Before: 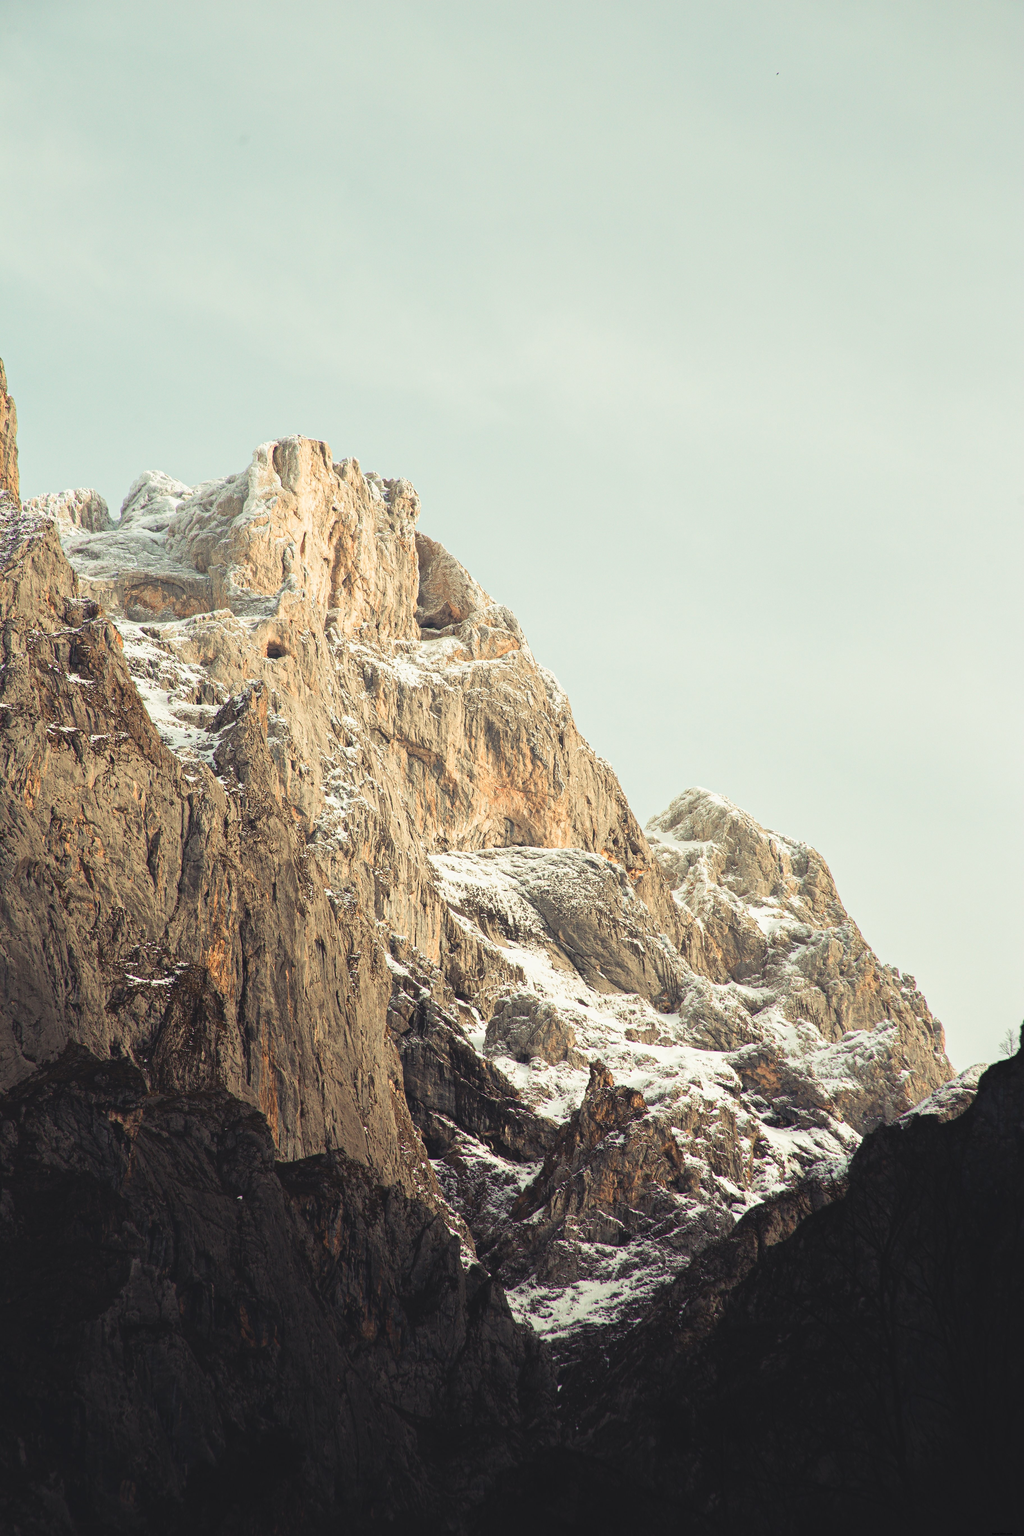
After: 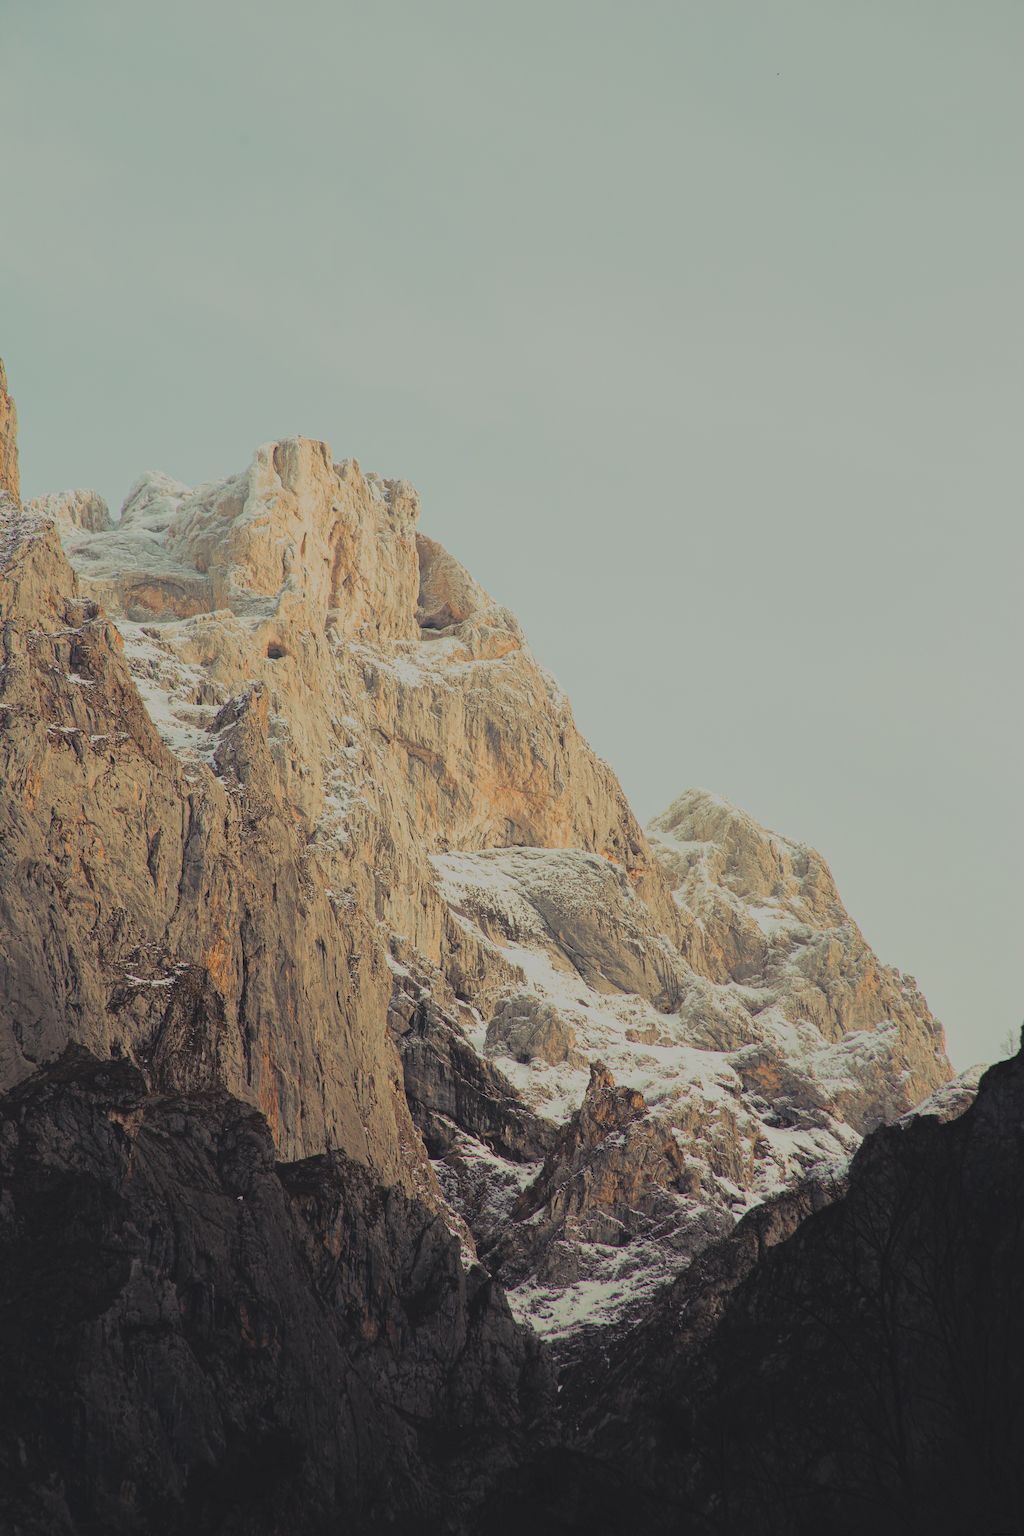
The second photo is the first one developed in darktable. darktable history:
filmic rgb: middle gray luminance 2.75%, black relative exposure -10.02 EV, white relative exposure 6.99 EV, dynamic range scaling 10.52%, target black luminance 0%, hardness 3.17, latitude 43.83%, contrast 0.665, highlights saturation mix 4.34%, shadows ↔ highlights balance 13.26%, color science v6 (2022)
